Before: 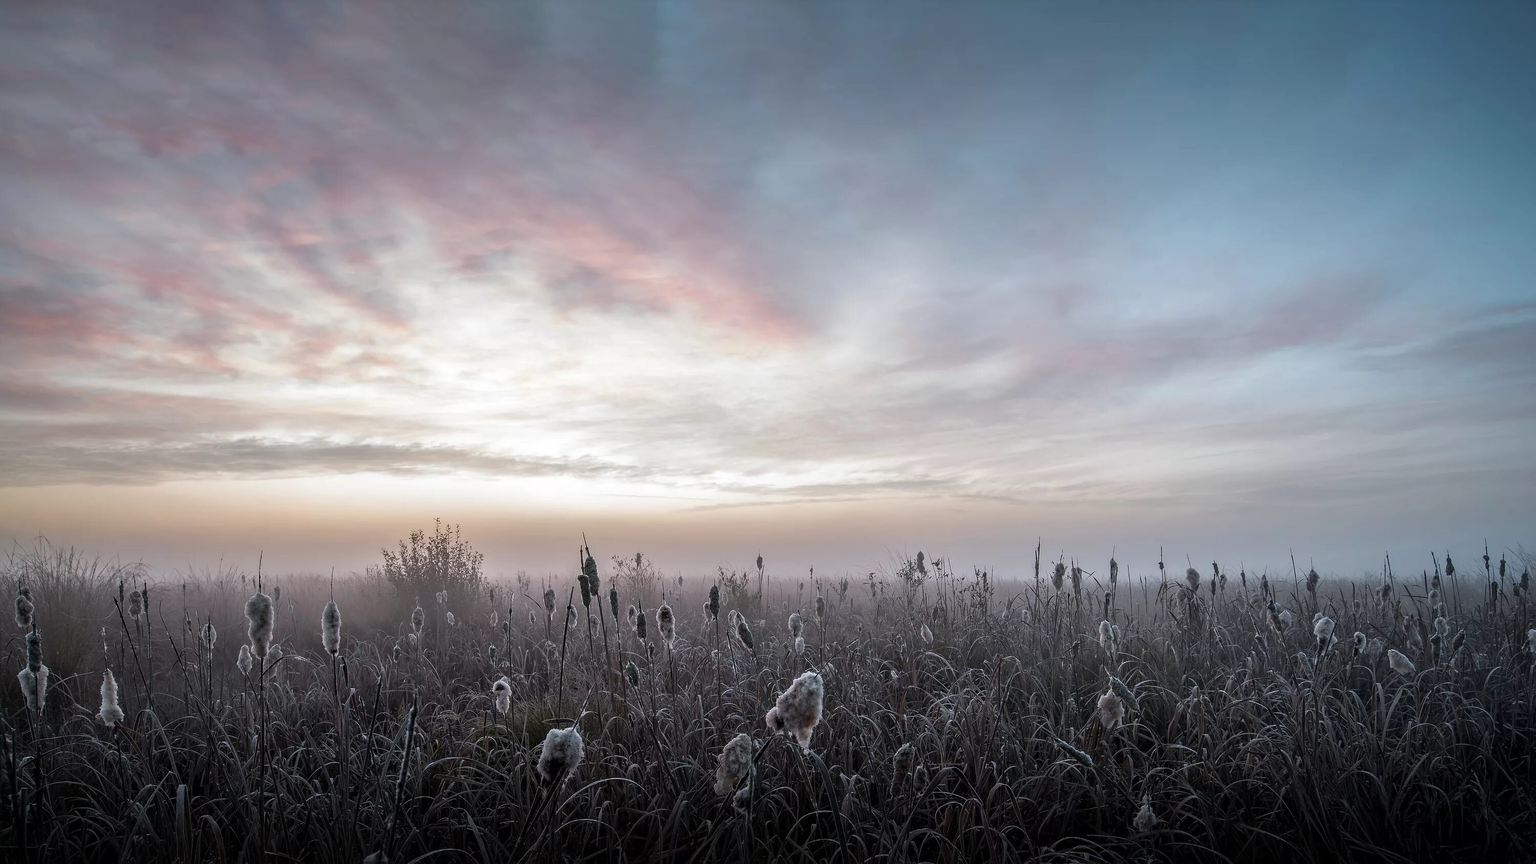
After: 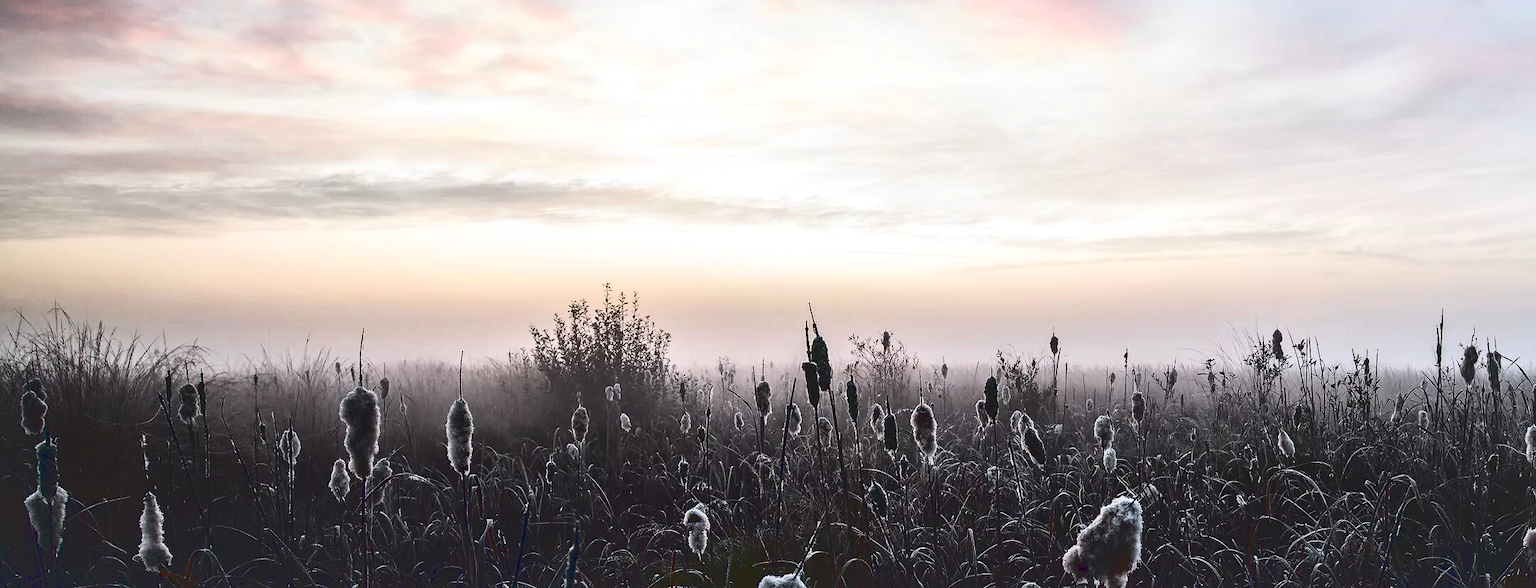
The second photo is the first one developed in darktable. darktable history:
shadows and highlights: shadows 62.61, white point adjustment 0.476, highlights -33.27, compress 83.68%
tone curve: curves: ch0 [(0, 0) (0.003, 0.103) (0.011, 0.103) (0.025, 0.105) (0.044, 0.108) (0.069, 0.108) (0.1, 0.111) (0.136, 0.121) (0.177, 0.145) (0.224, 0.174) (0.277, 0.223) (0.335, 0.289) (0.399, 0.374) (0.468, 0.47) (0.543, 0.579) (0.623, 0.687) (0.709, 0.787) (0.801, 0.879) (0.898, 0.942) (1, 1)]
local contrast: mode bilateral grid, contrast 15, coarseness 36, detail 104%, midtone range 0.2
crop: top 36.355%, right 27.929%, bottom 14.541%
contrast brightness saturation: contrast 0.272
